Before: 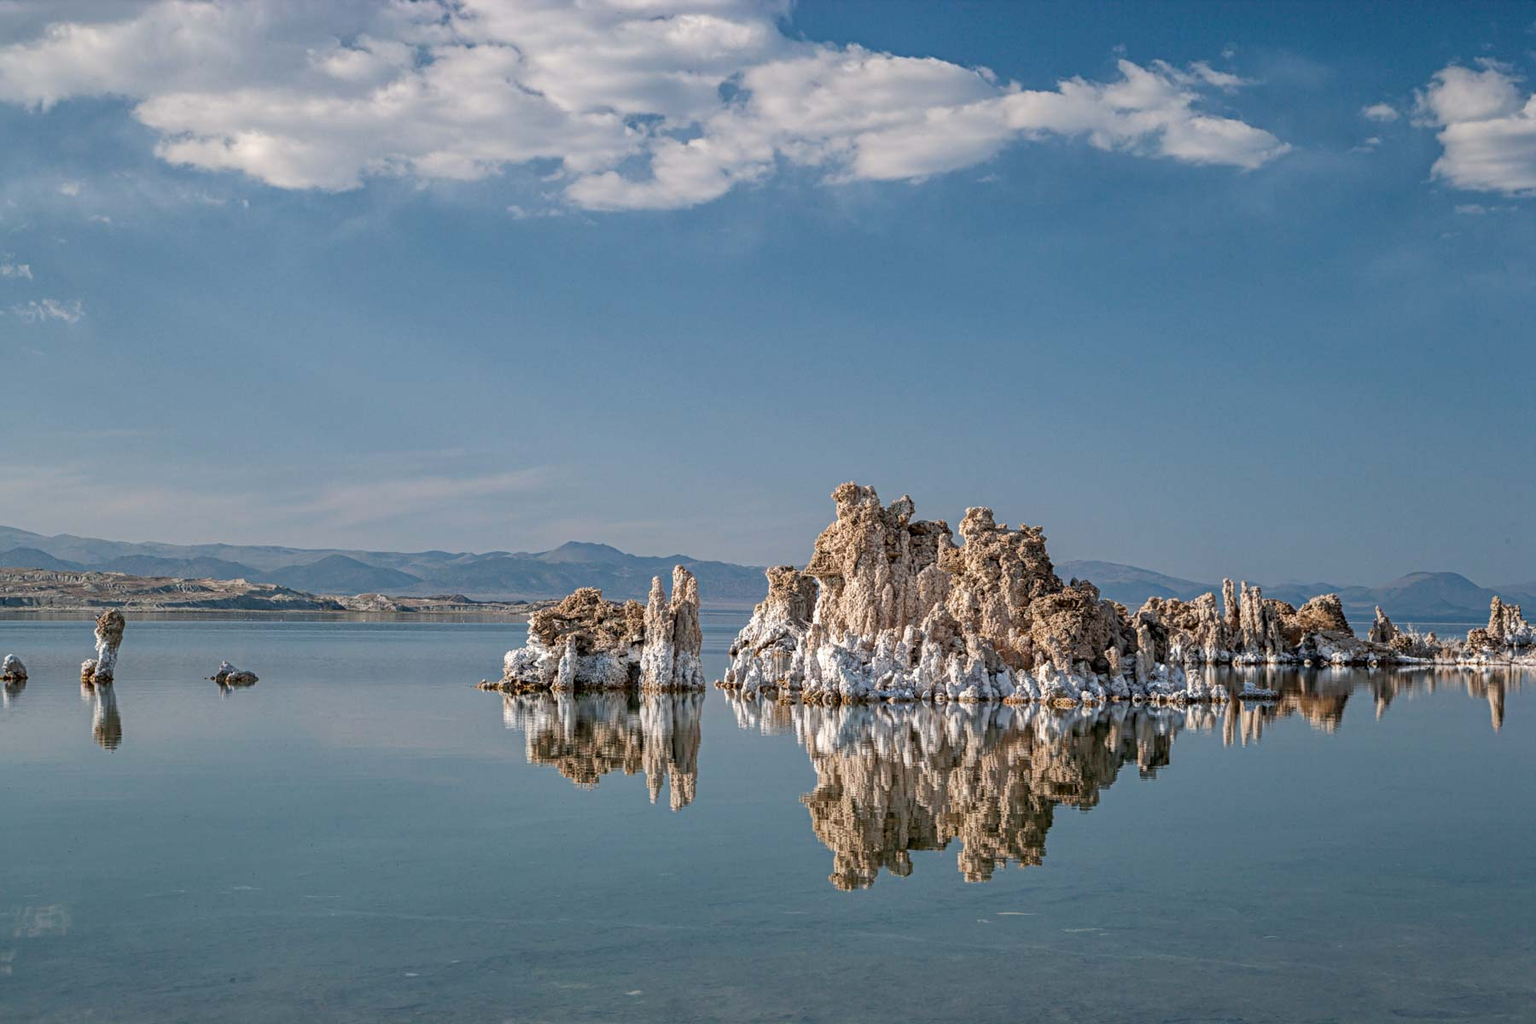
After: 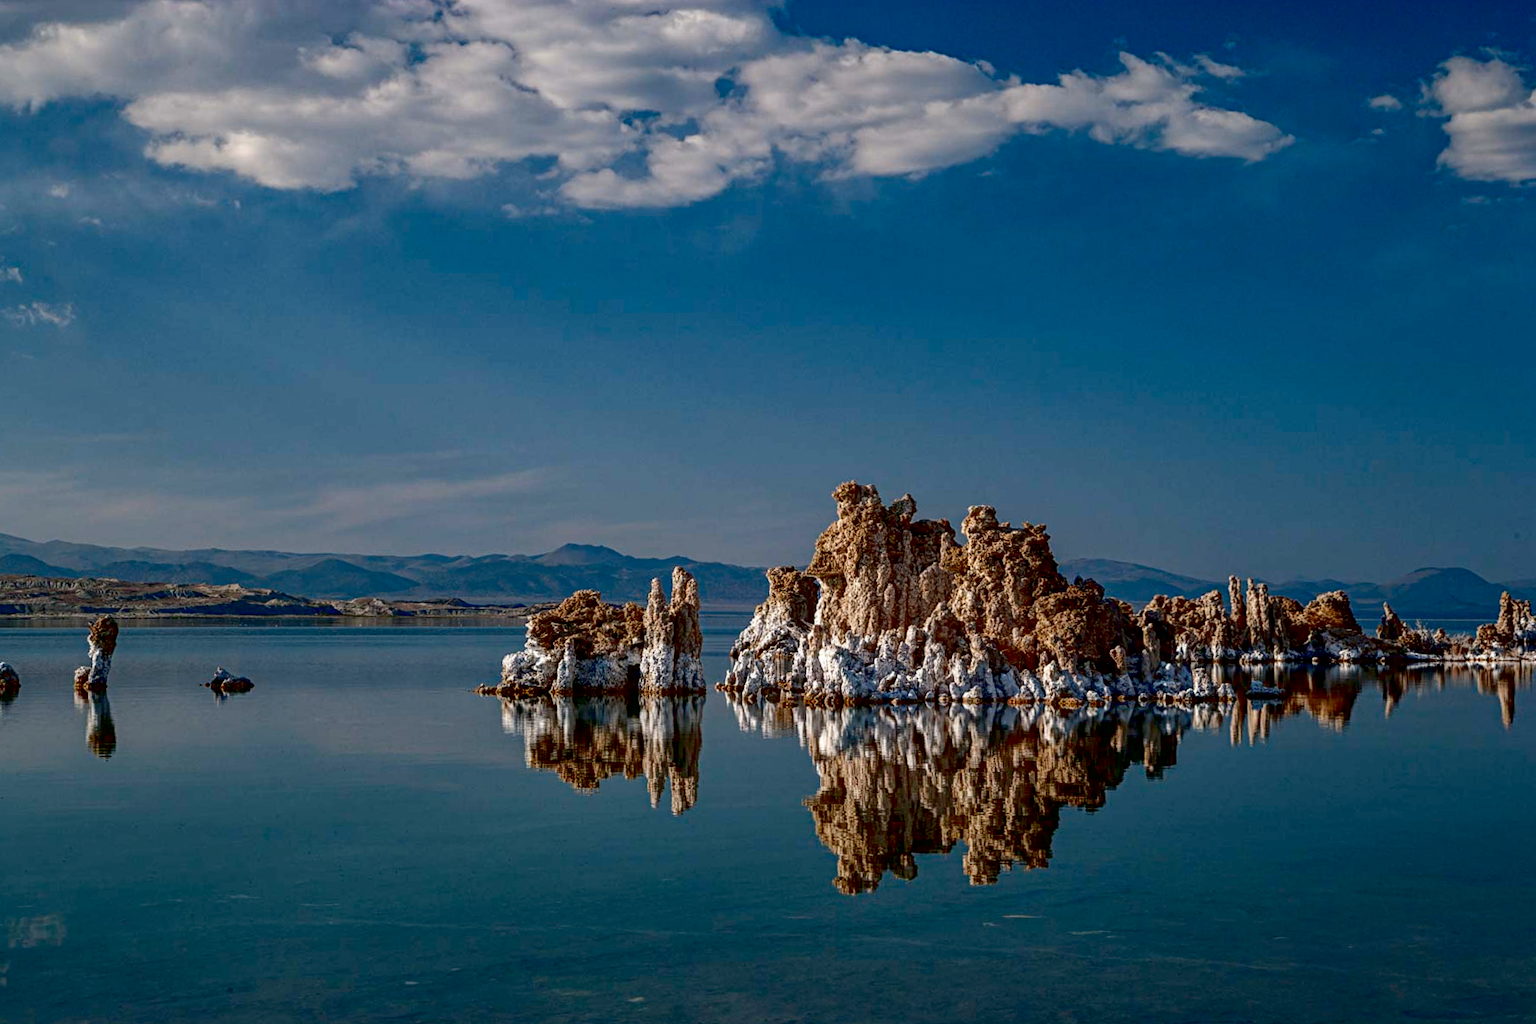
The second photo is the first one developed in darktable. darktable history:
contrast brightness saturation: brightness -0.25, saturation 0.2
exposure: black level correction 0.047, exposure 0.013 EV, compensate highlight preservation false
rotate and perspective: rotation -0.45°, automatic cropping original format, crop left 0.008, crop right 0.992, crop top 0.012, crop bottom 0.988
